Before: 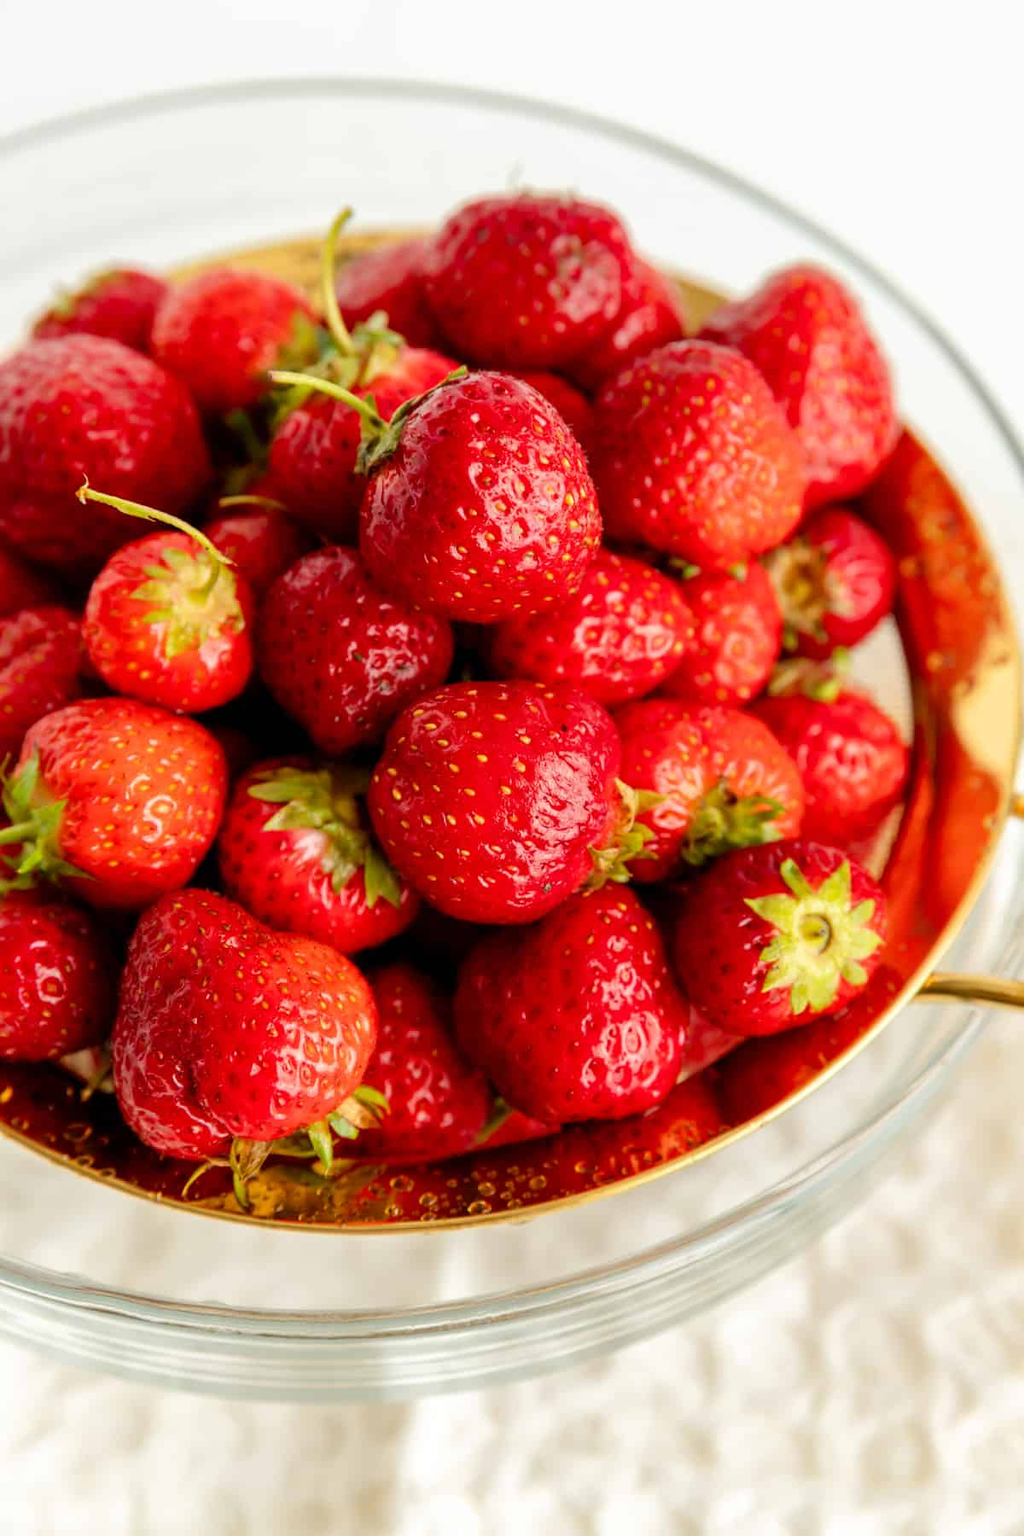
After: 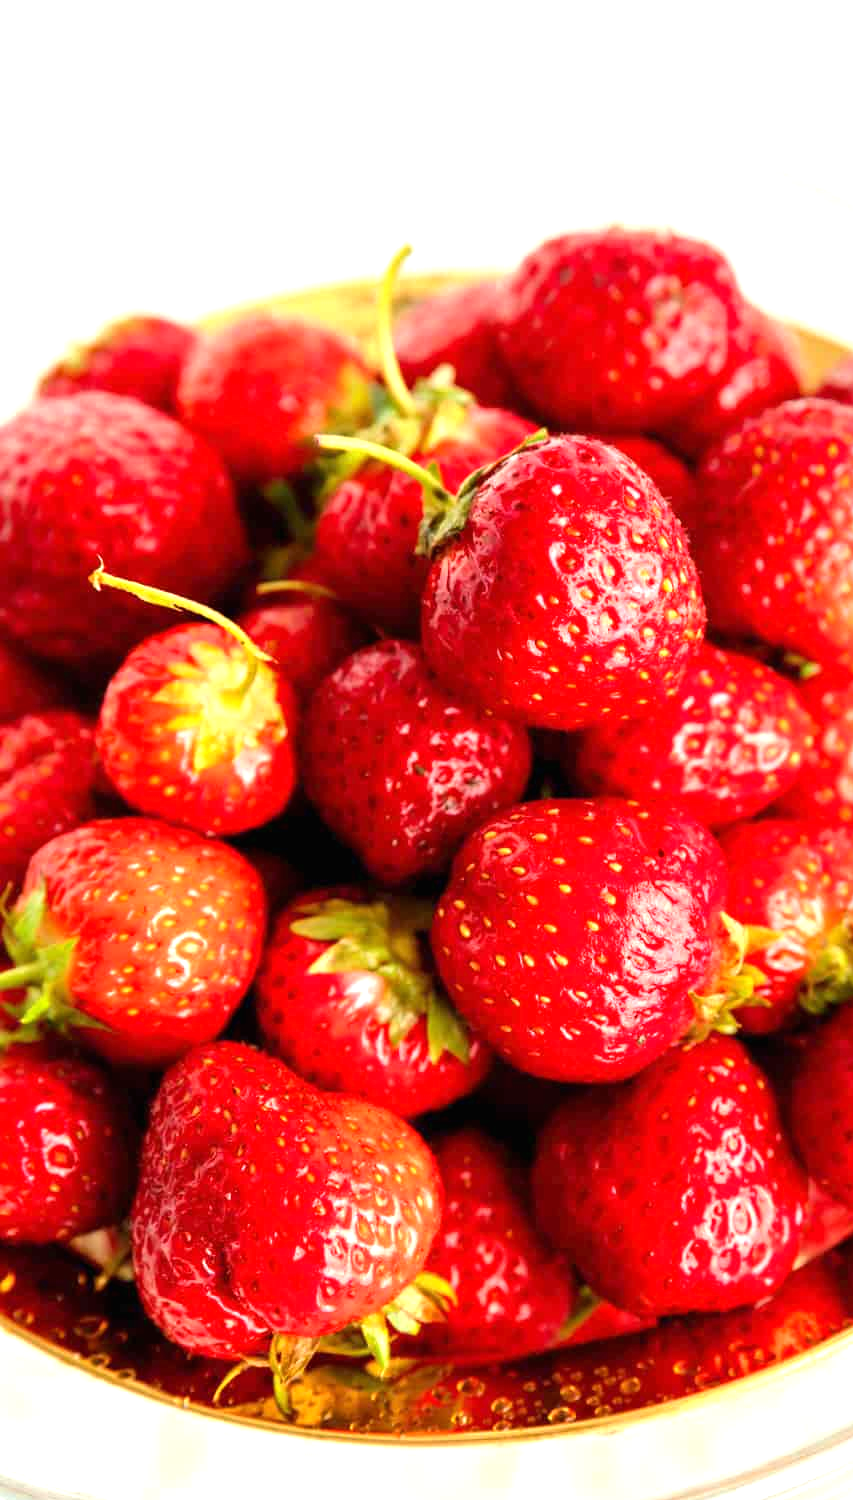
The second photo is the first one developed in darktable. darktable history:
exposure: black level correction 0, exposure 0.9 EV, compensate highlight preservation false
crop: right 28.885%, bottom 16.626%
